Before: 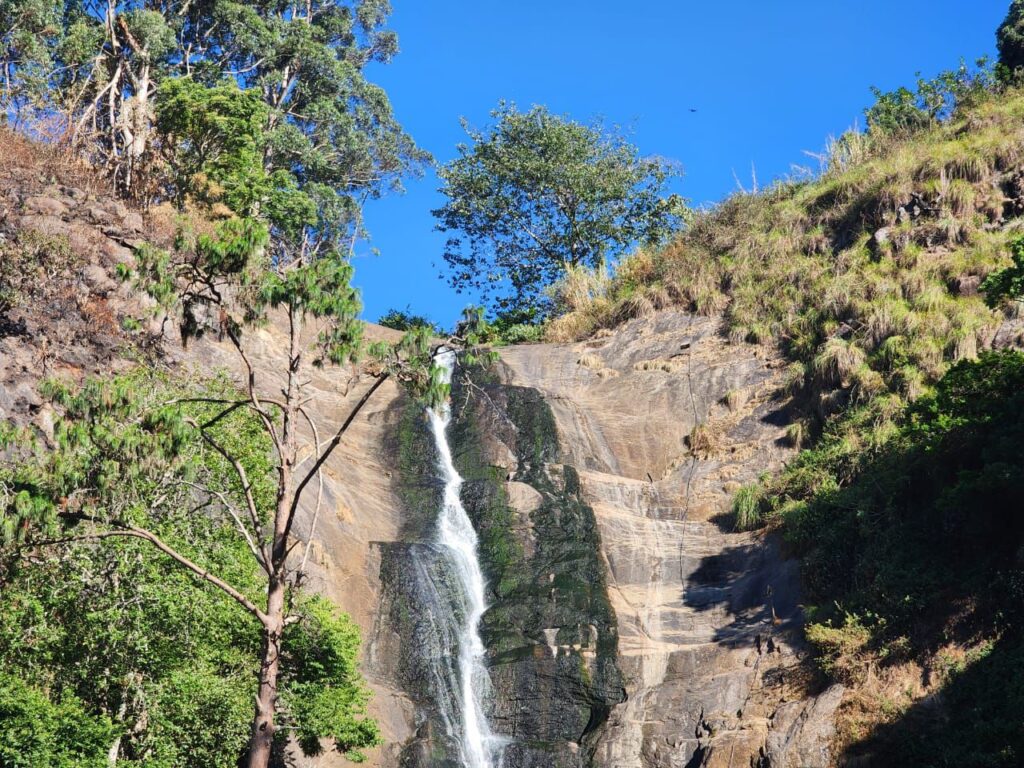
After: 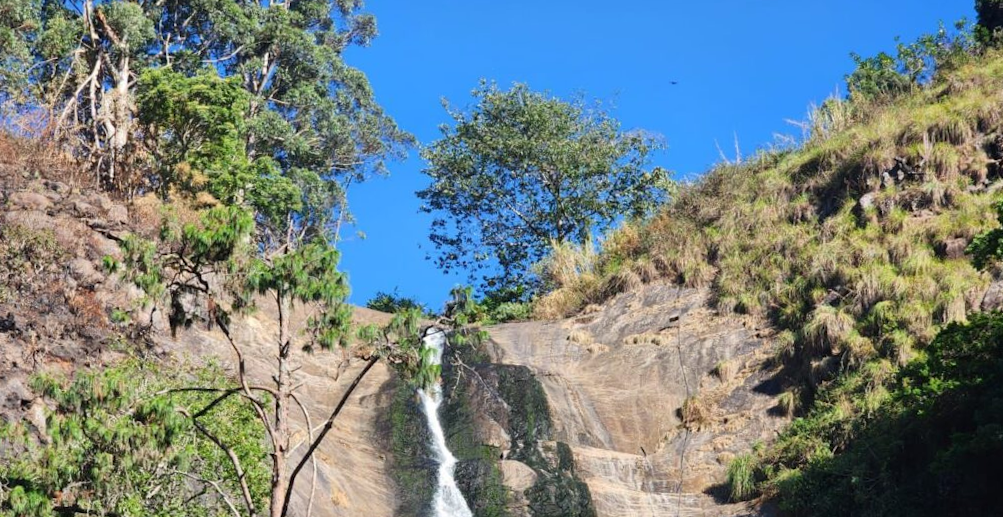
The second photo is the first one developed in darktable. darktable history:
rotate and perspective: rotation -2°, crop left 0.022, crop right 0.978, crop top 0.049, crop bottom 0.951
crop: bottom 28.576%
